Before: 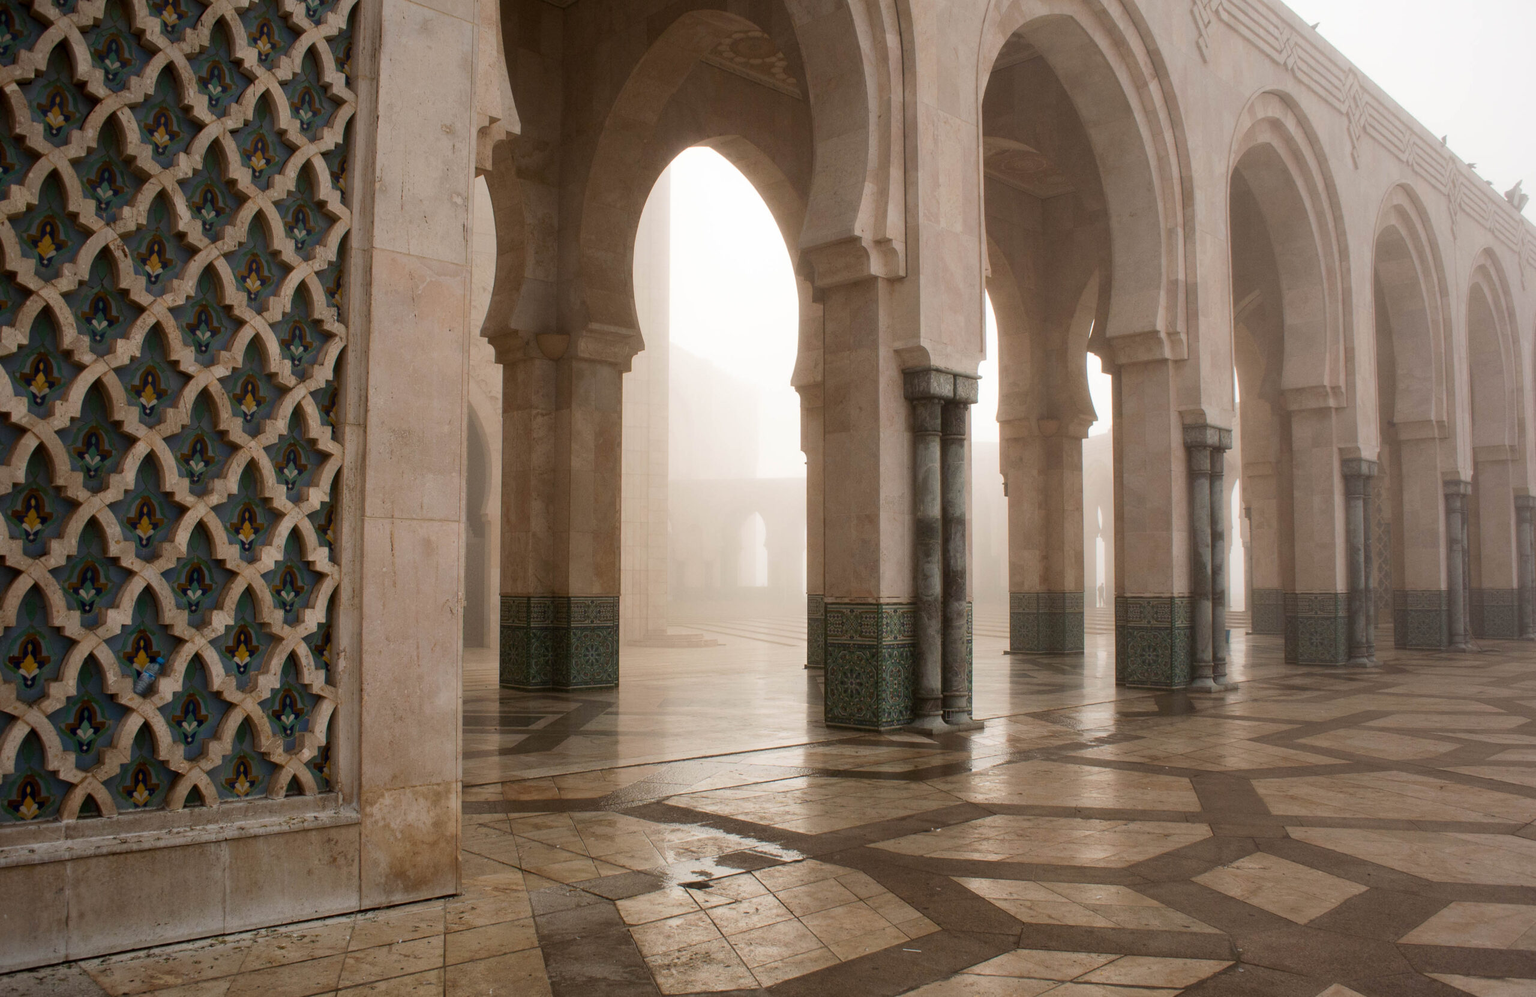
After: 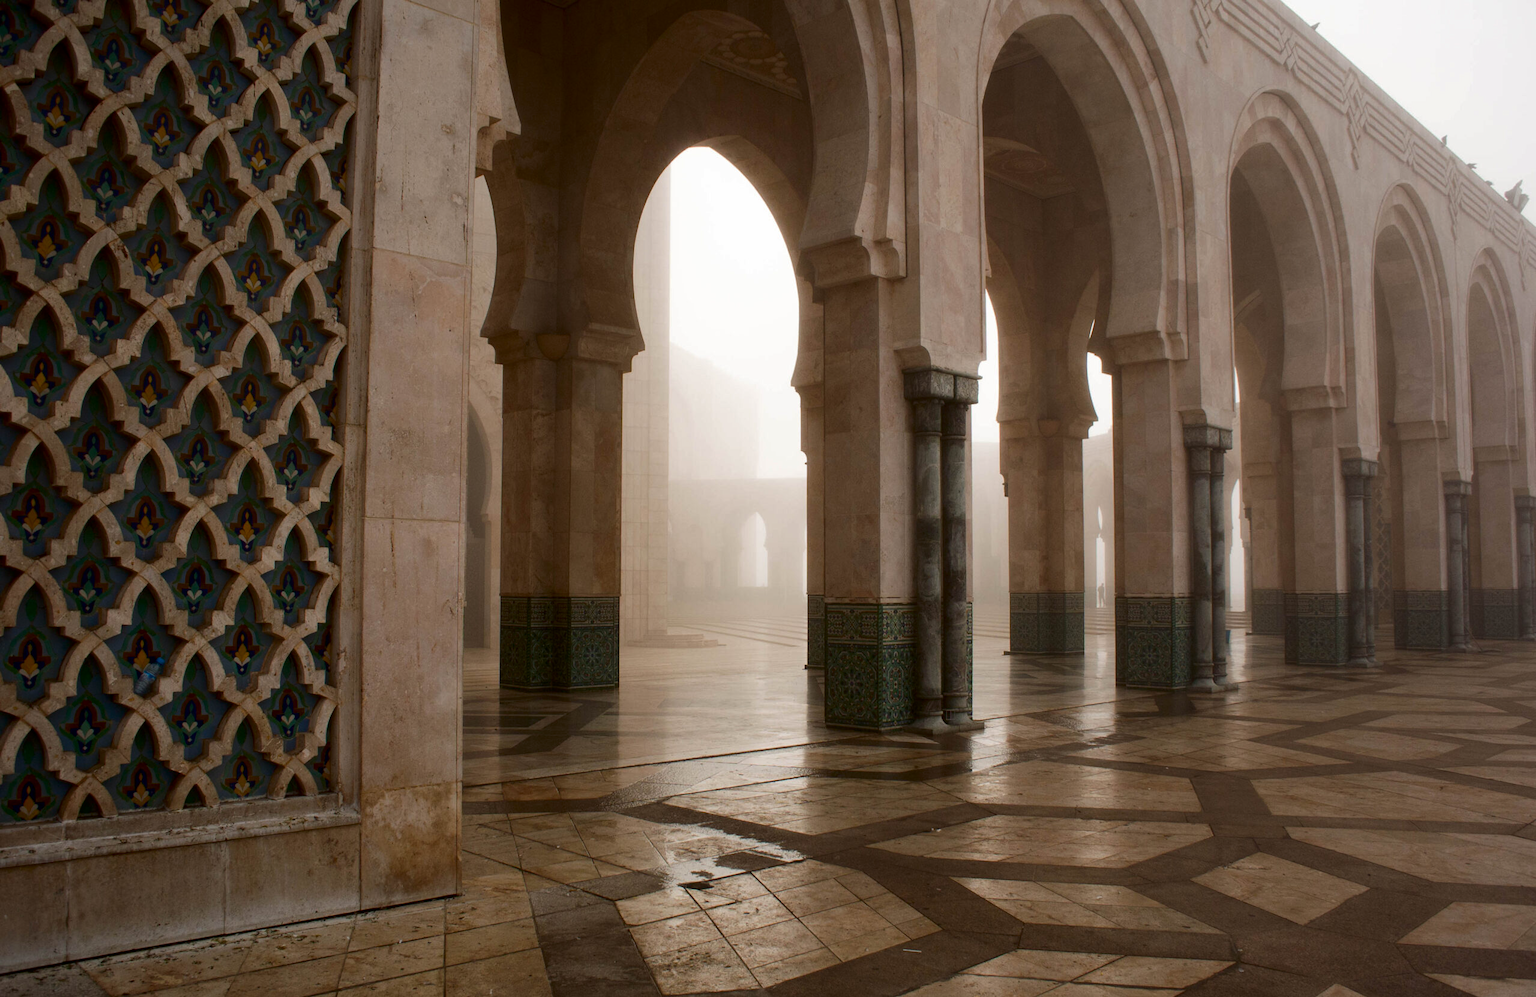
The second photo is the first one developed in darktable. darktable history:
exposure: compensate highlight preservation false
contrast brightness saturation: brightness -0.2, saturation 0.08
